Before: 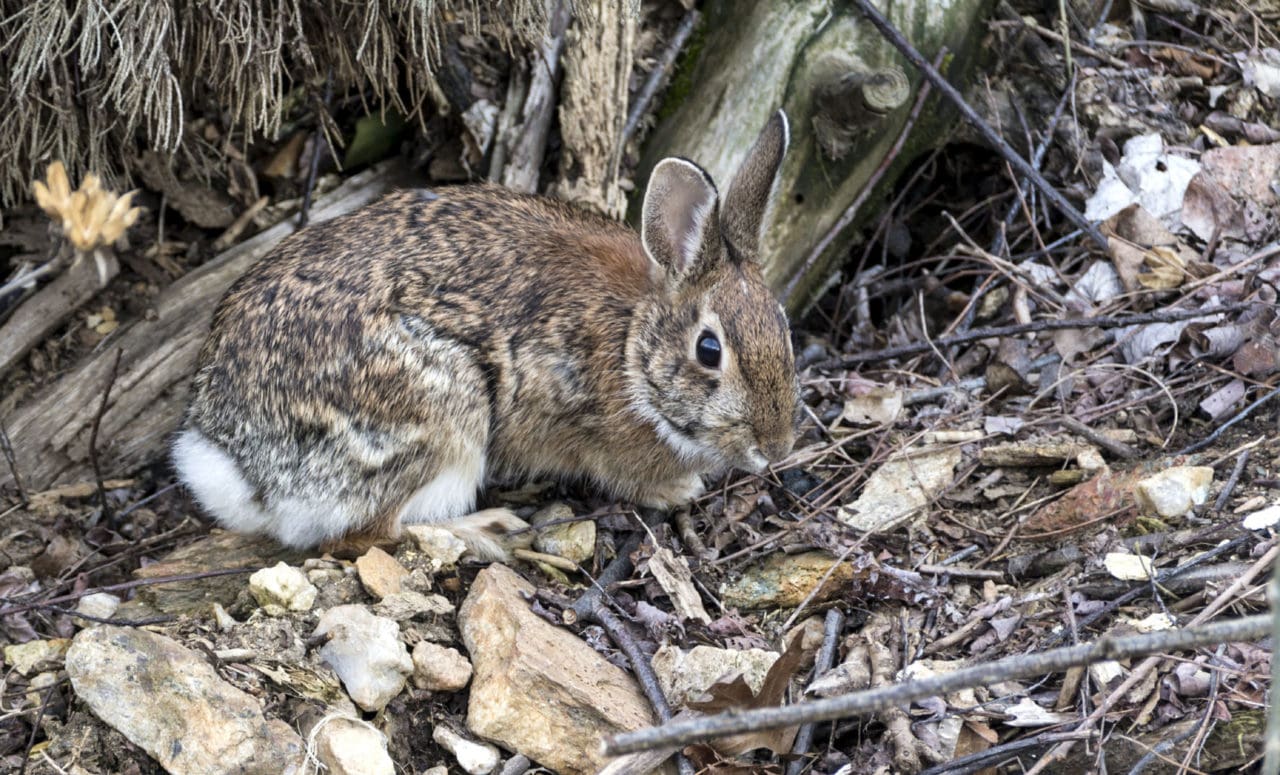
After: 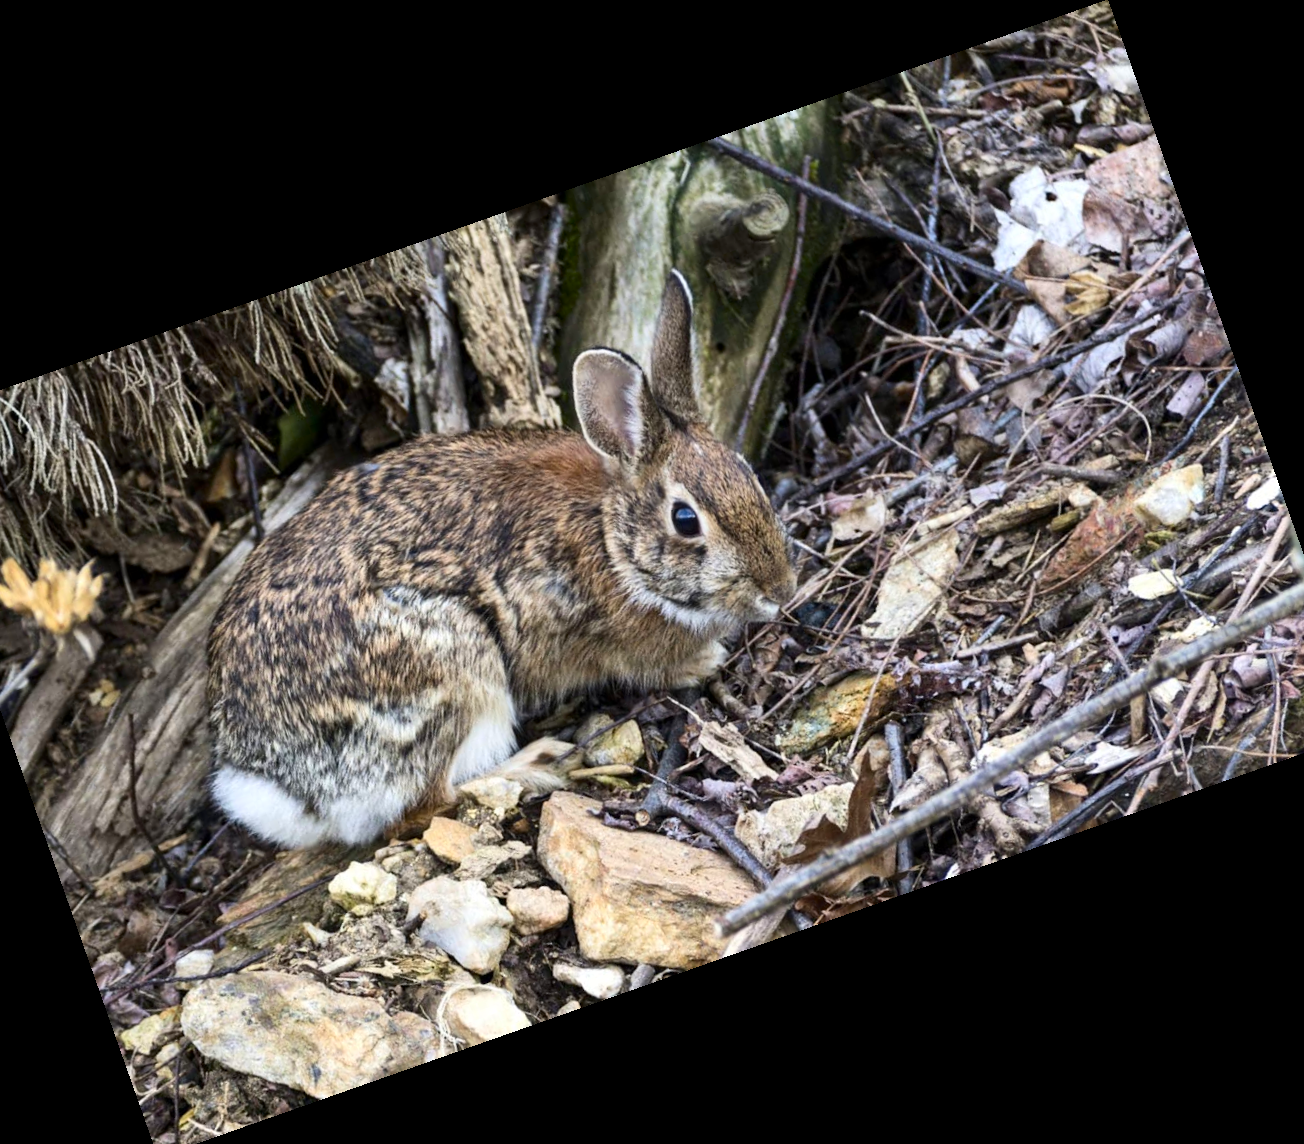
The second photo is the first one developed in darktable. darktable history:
crop and rotate: angle 19.43°, left 6.812%, right 4.125%, bottom 1.087%
contrast brightness saturation: contrast 0.16, saturation 0.32
